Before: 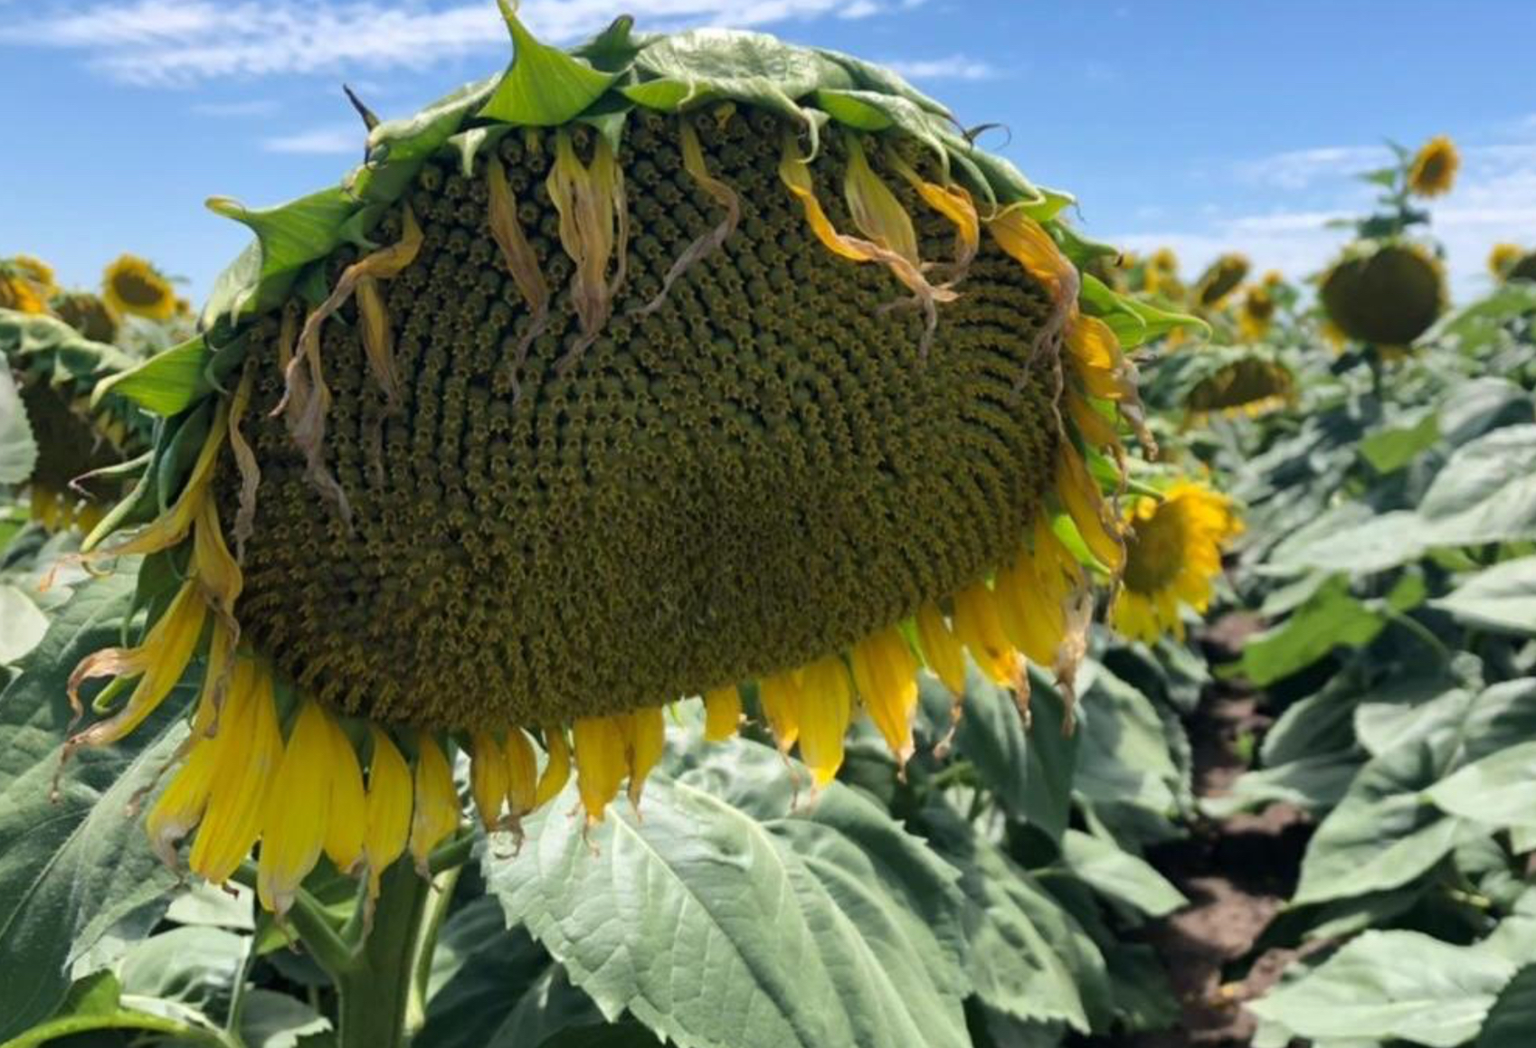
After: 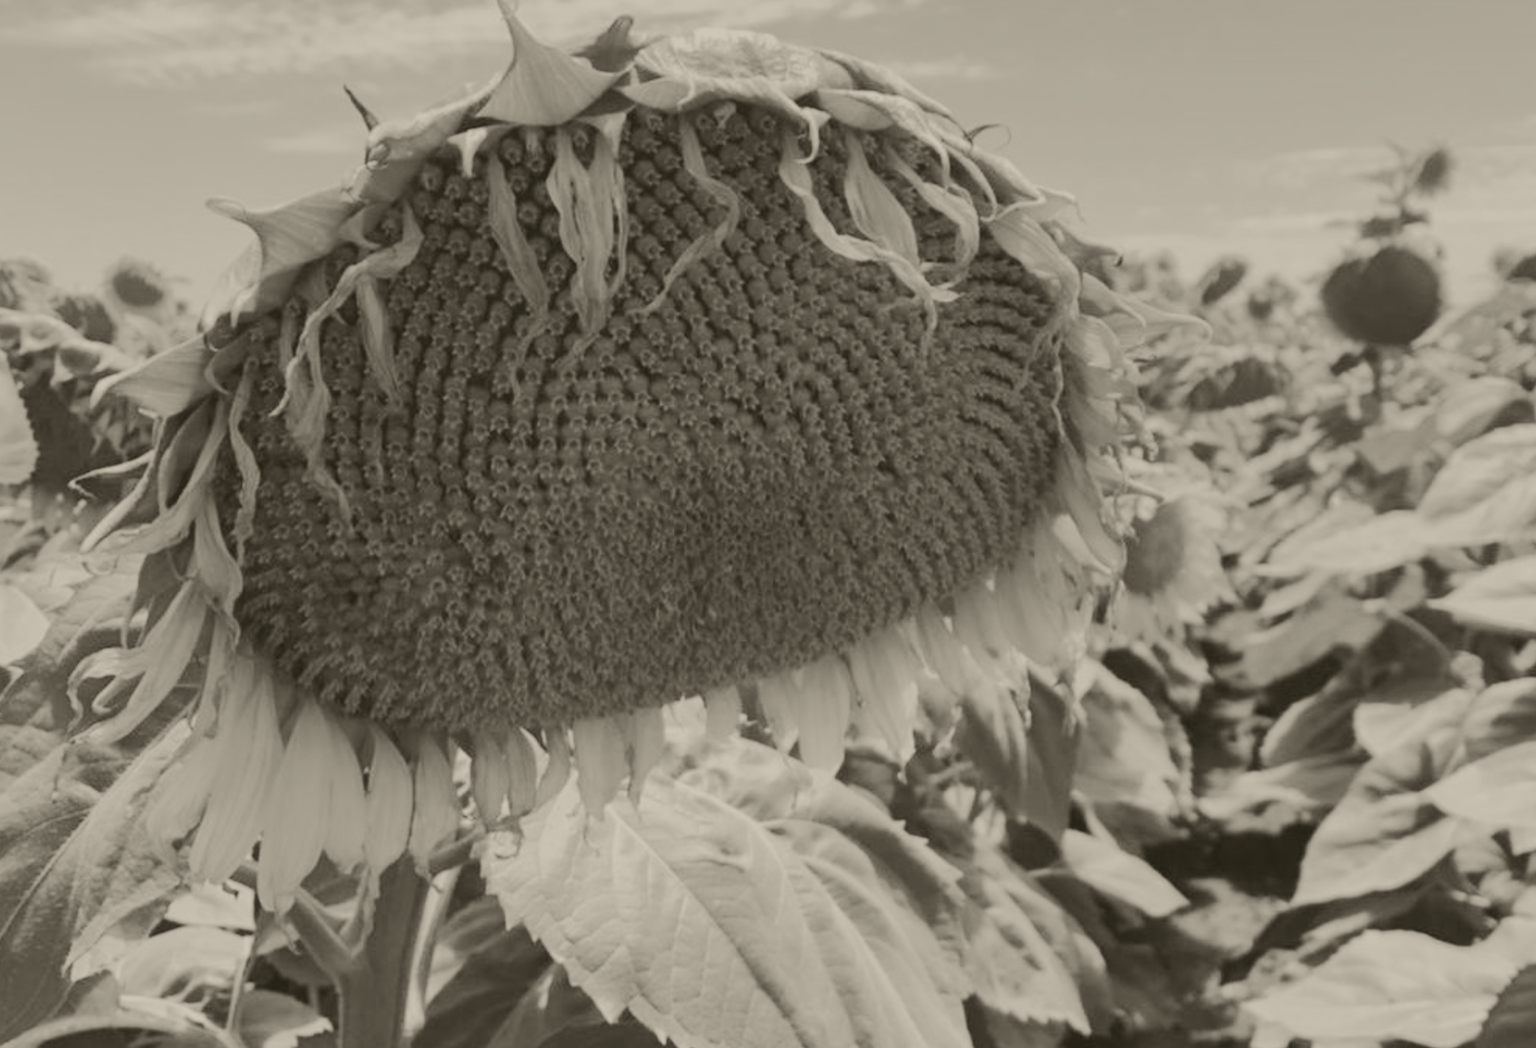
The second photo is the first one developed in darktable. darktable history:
exposure: black level correction 0, exposure 1.1 EV, compensate highlight preservation false
colorize: hue 41.44°, saturation 22%, source mix 60%, lightness 10.61%
contrast brightness saturation: contrast 0.2, brightness 0.16, saturation 0.22
